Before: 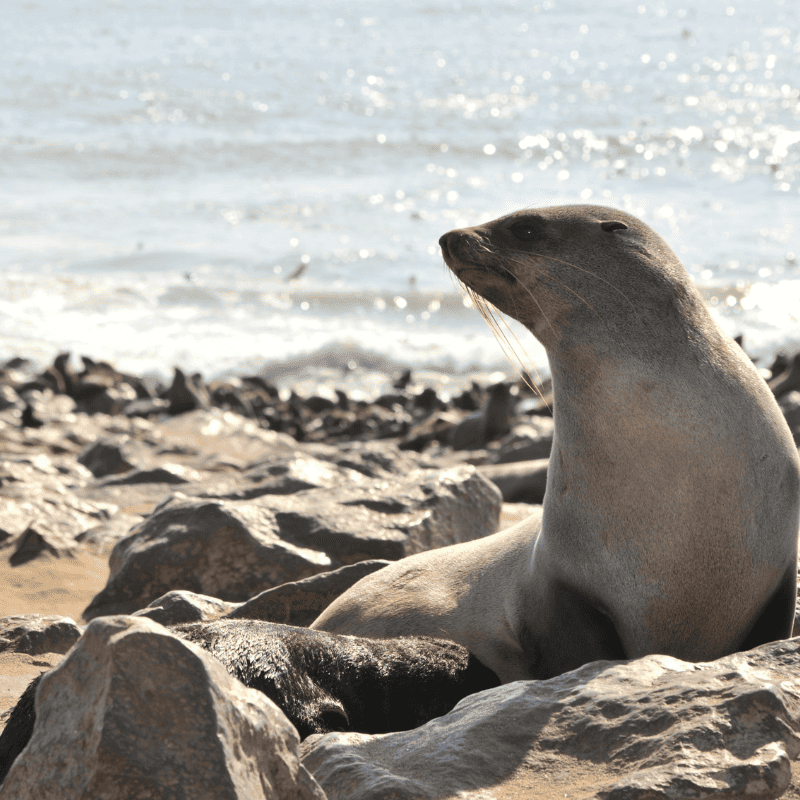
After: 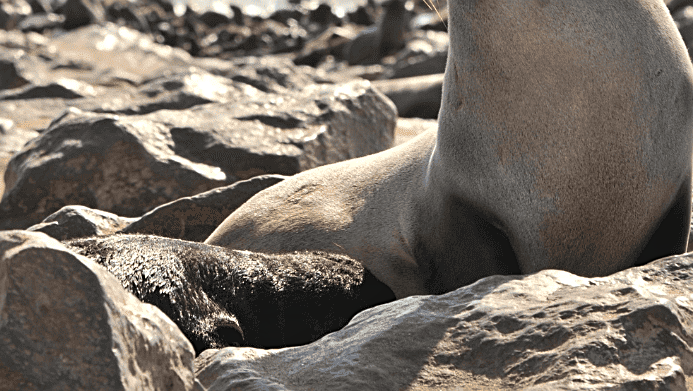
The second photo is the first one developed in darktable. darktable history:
sharpen: on, module defaults
crop and rotate: left 13.306%, top 48.129%, bottom 2.928%
contrast equalizer: octaves 7, y [[0.6 ×6], [0.55 ×6], [0 ×6], [0 ×6], [0 ×6]], mix 0.15
